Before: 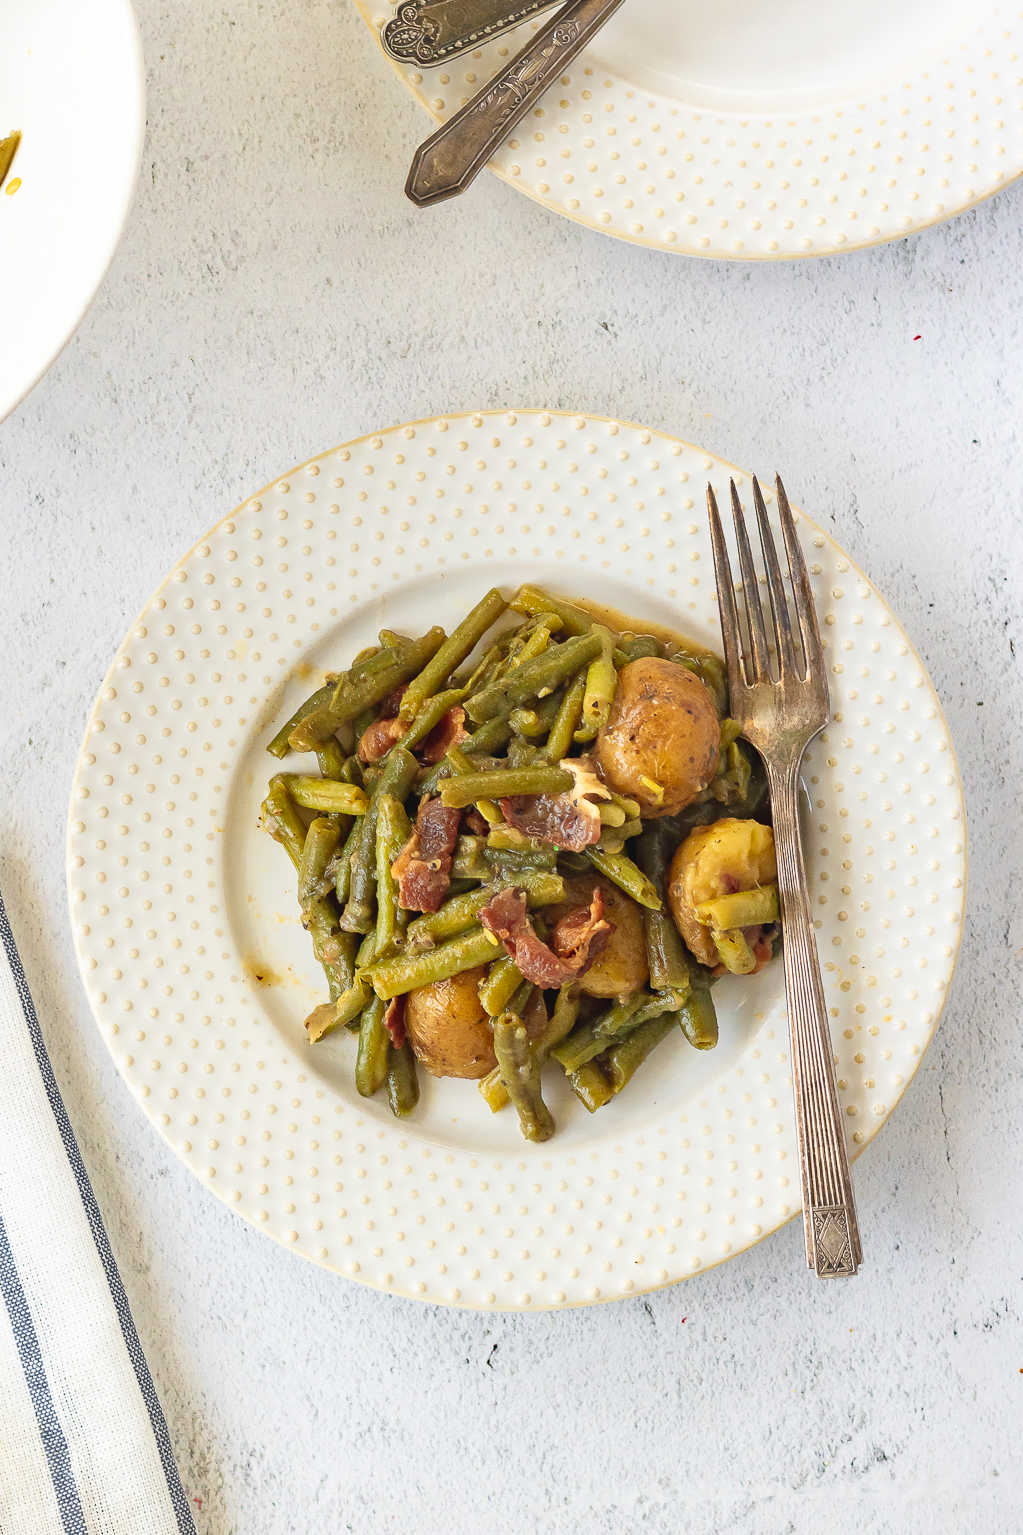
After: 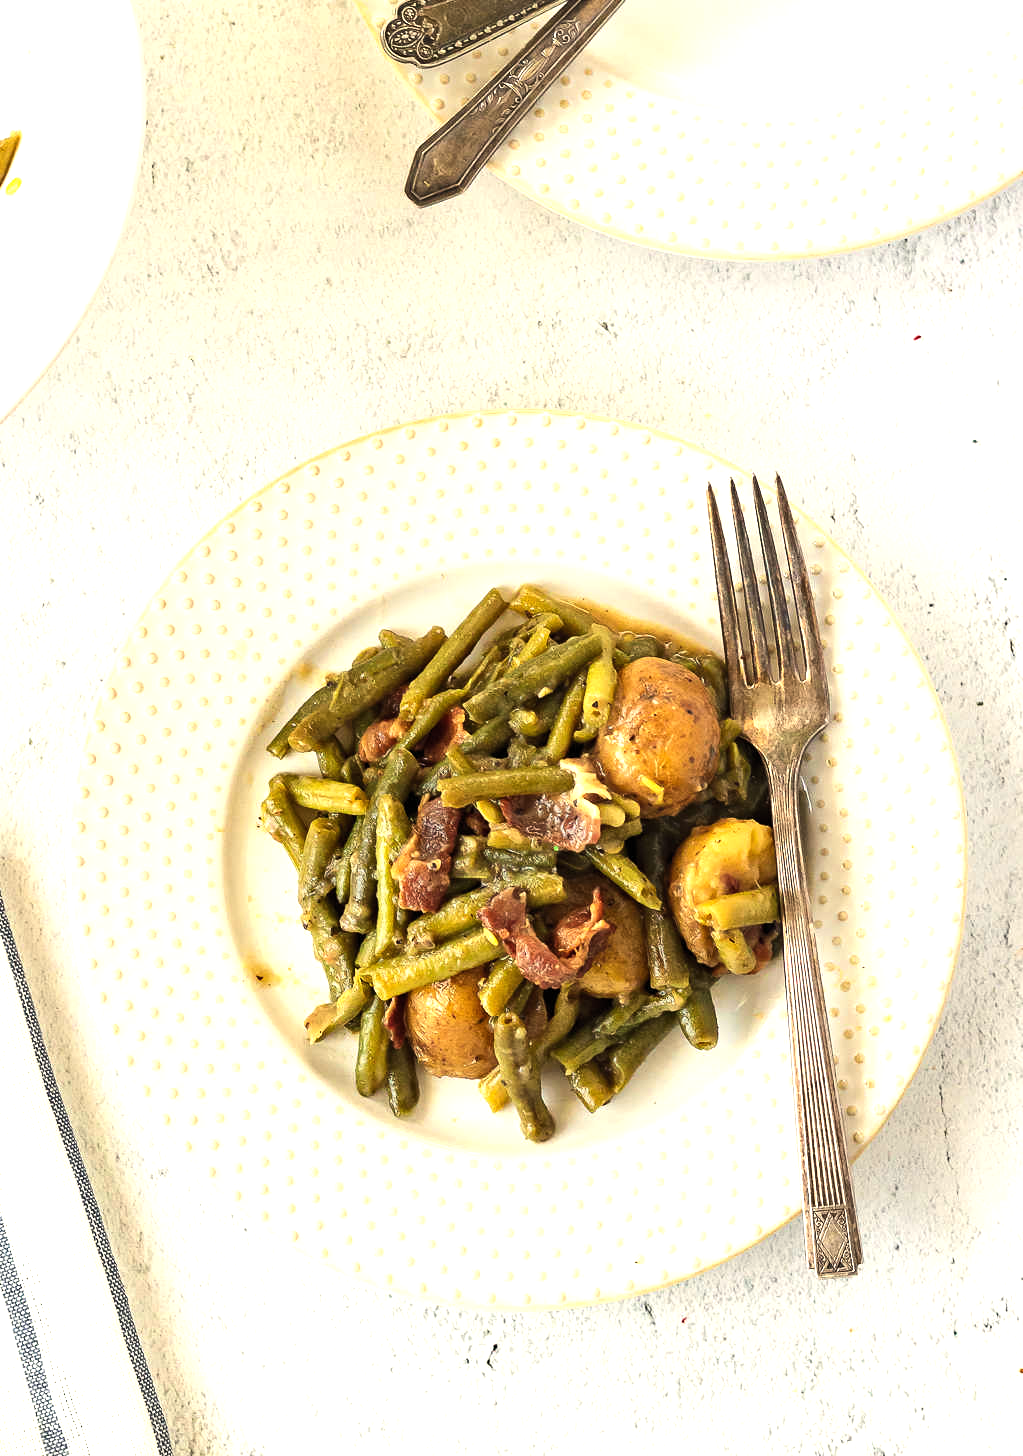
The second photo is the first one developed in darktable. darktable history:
tone equalizer: -8 EV -0.75 EV, -7 EV -0.7 EV, -6 EV -0.6 EV, -5 EV -0.4 EV, -3 EV 0.4 EV, -2 EV 0.6 EV, -1 EV 0.7 EV, +0 EV 0.75 EV, edges refinement/feathering 500, mask exposure compensation -1.57 EV, preserve details no
white balance: red 1.029, blue 0.92
crop and rotate: top 0%, bottom 5.097%
levels: mode automatic, black 0.023%, white 99.97%, levels [0.062, 0.494, 0.925]
